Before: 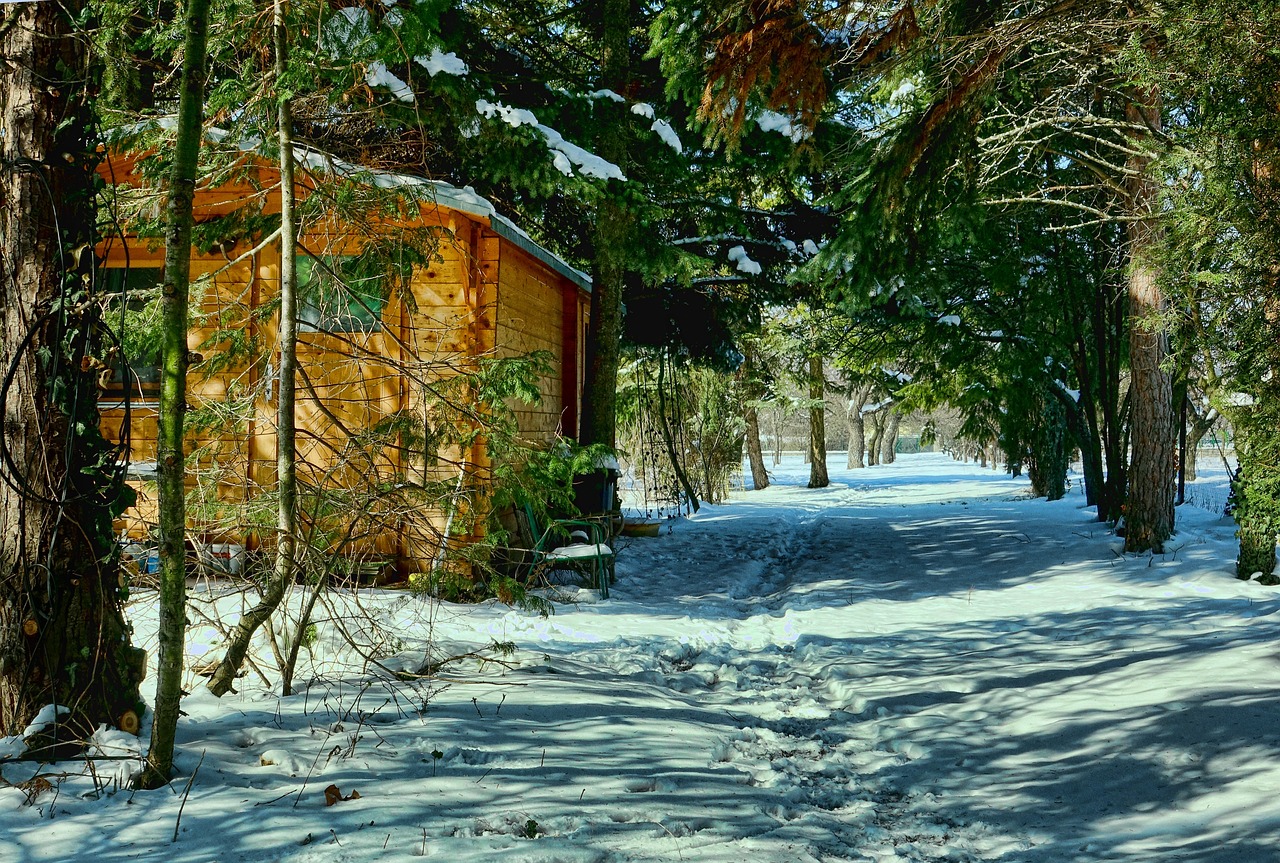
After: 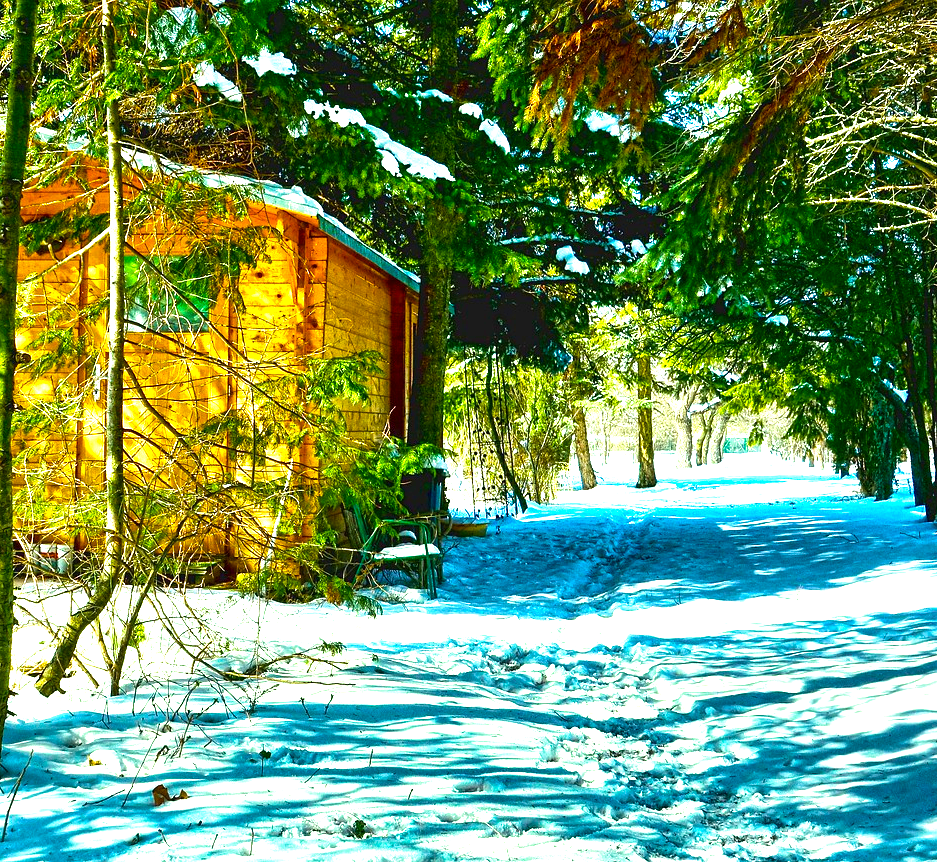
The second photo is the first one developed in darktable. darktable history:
color balance rgb: linear chroma grading › global chroma 10%, perceptual saturation grading › global saturation 40%, perceptual brilliance grading › global brilliance 30%, global vibrance 20%
crop: left 13.443%, right 13.31%
velvia: on, module defaults
exposure: black level correction 0, exposure 0.7 EV, compensate exposure bias true, compensate highlight preservation false
